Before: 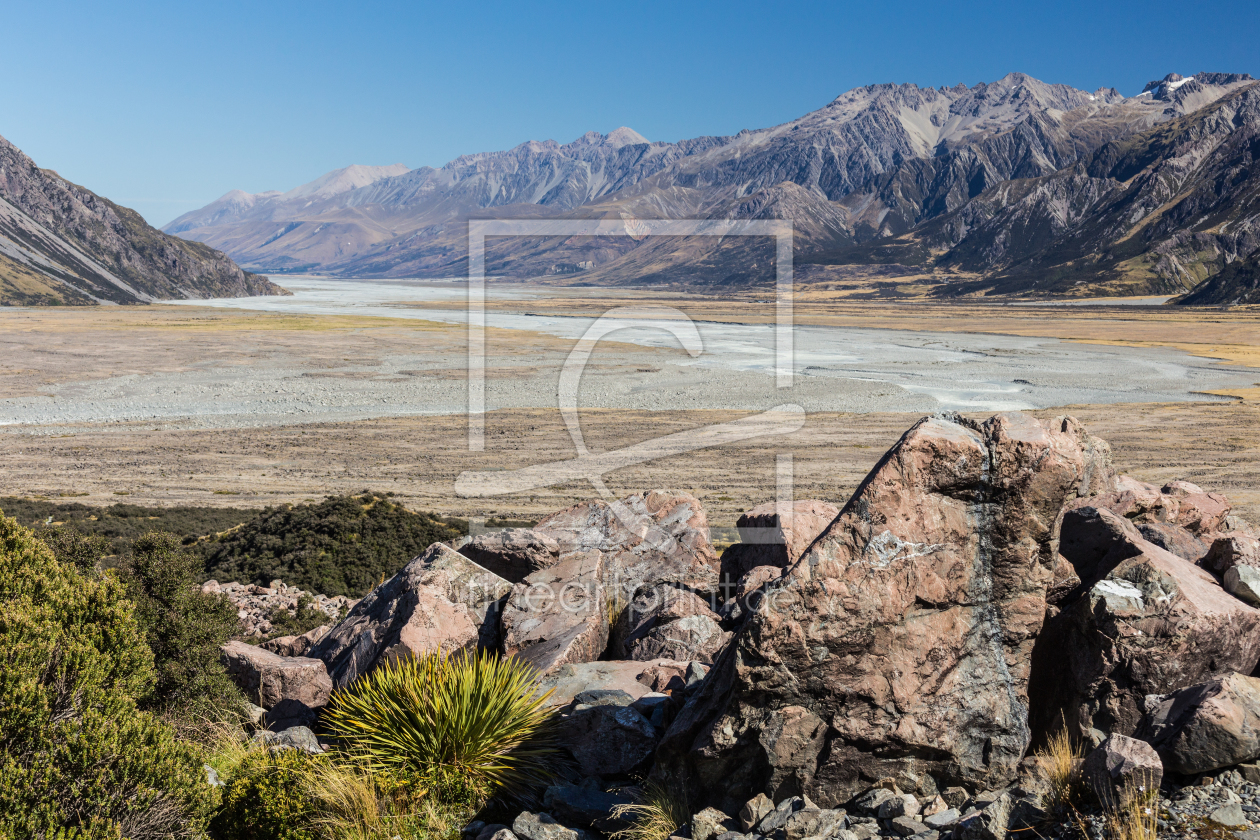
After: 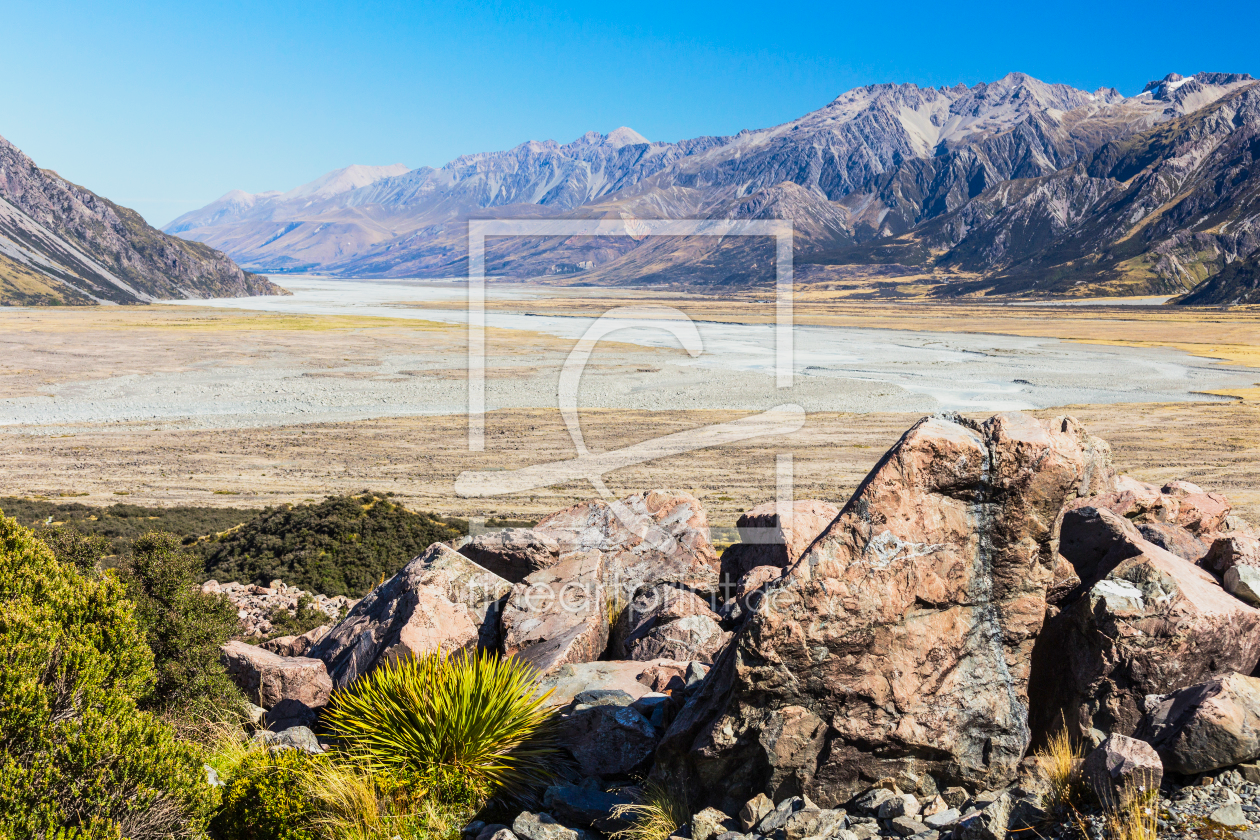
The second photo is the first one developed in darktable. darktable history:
color correction: highlights b* -0.004, saturation 1.32
base curve: curves: ch0 [(0, 0) (0.088, 0.125) (0.176, 0.251) (0.354, 0.501) (0.613, 0.749) (1, 0.877)], preserve colors none
